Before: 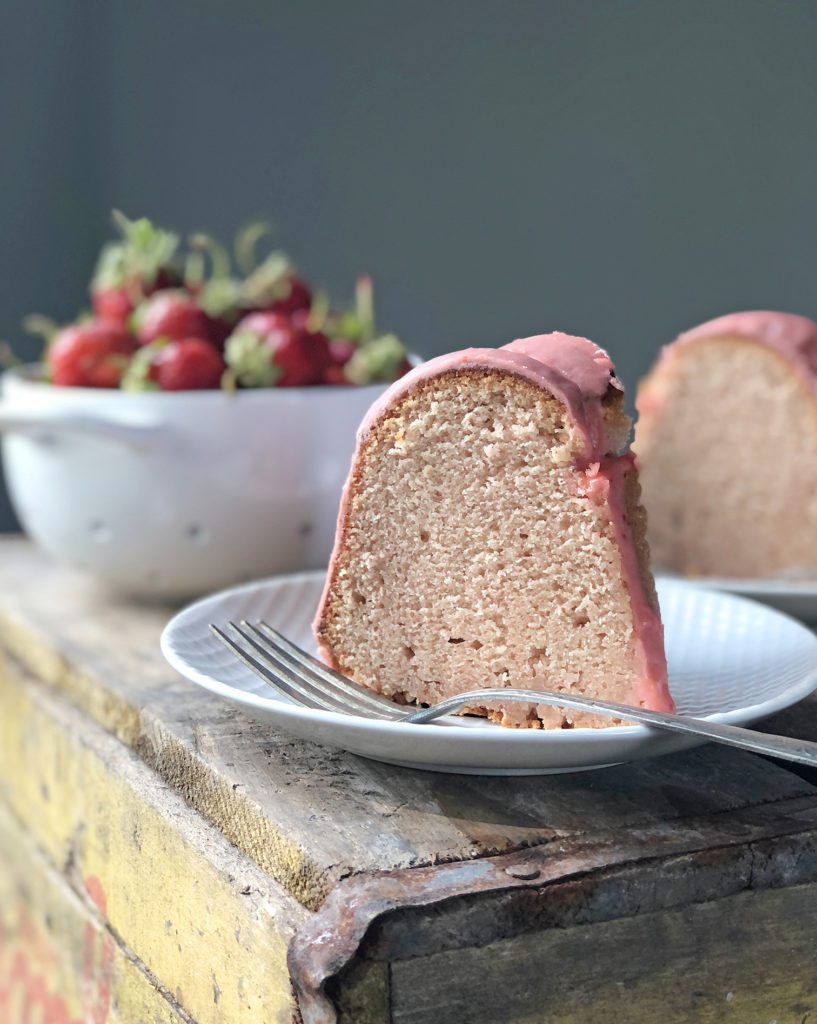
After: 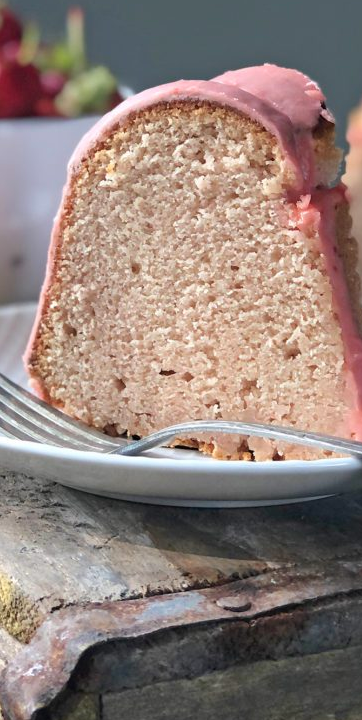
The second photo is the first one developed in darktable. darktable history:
crop: left 35.432%, top 26.233%, right 20.145%, bottom 3.432%
color correction: saturation 1.11
